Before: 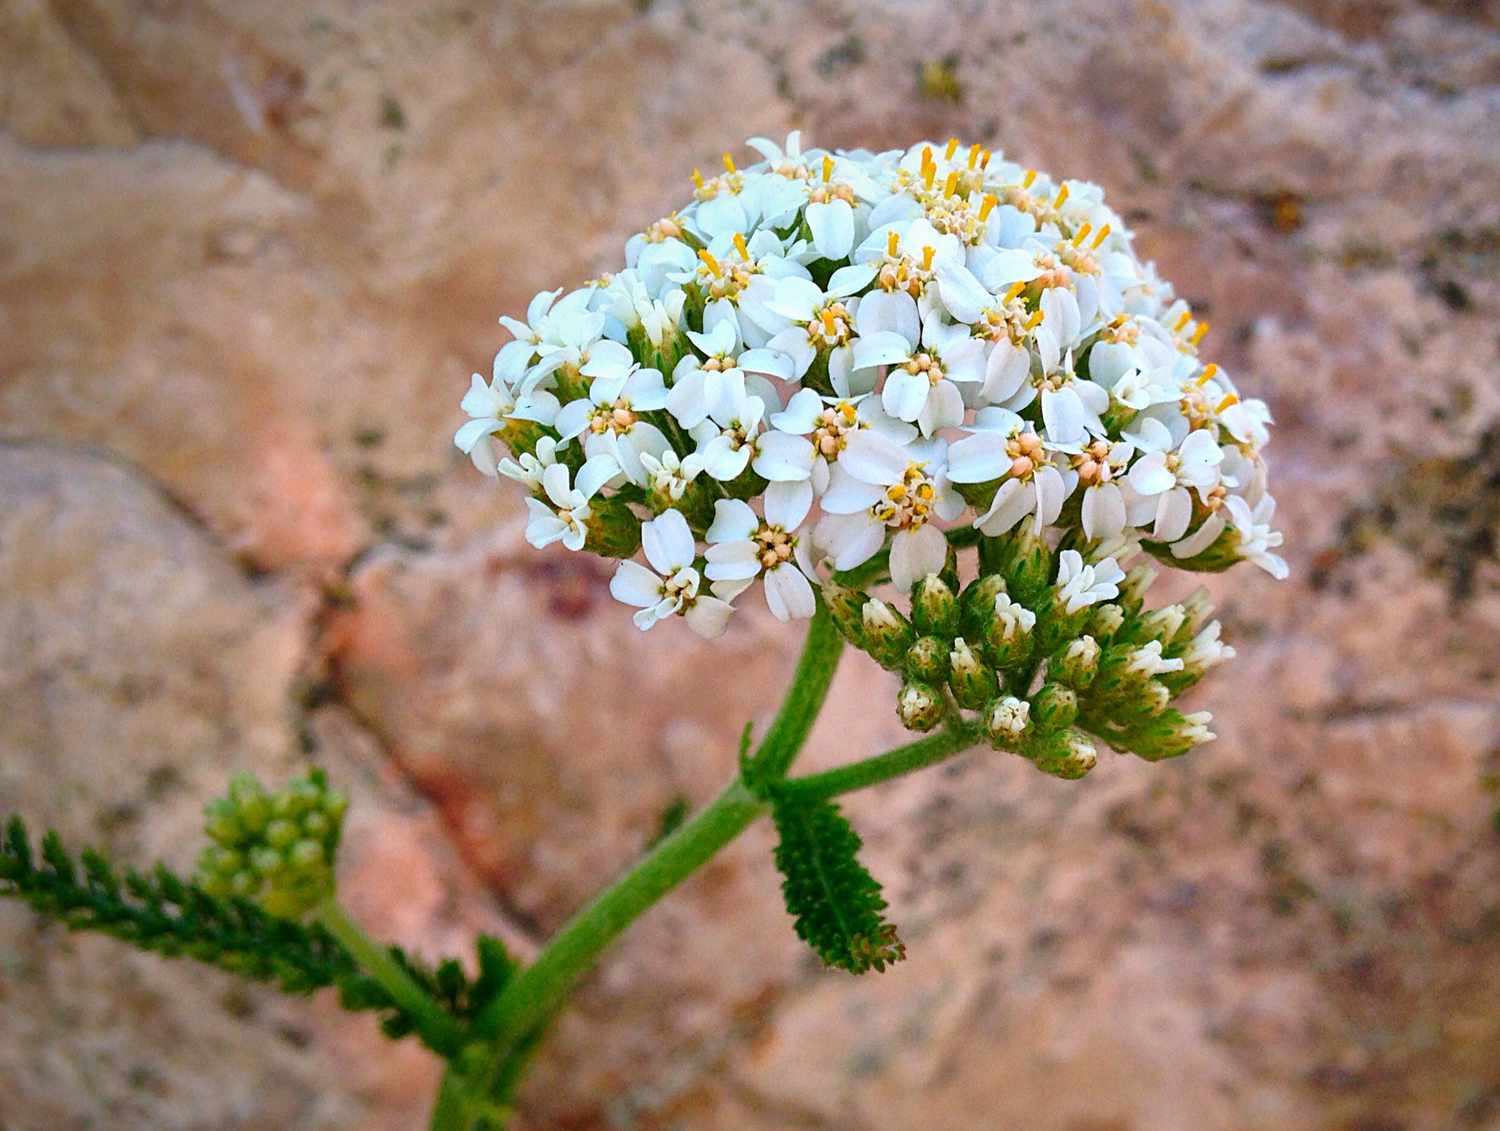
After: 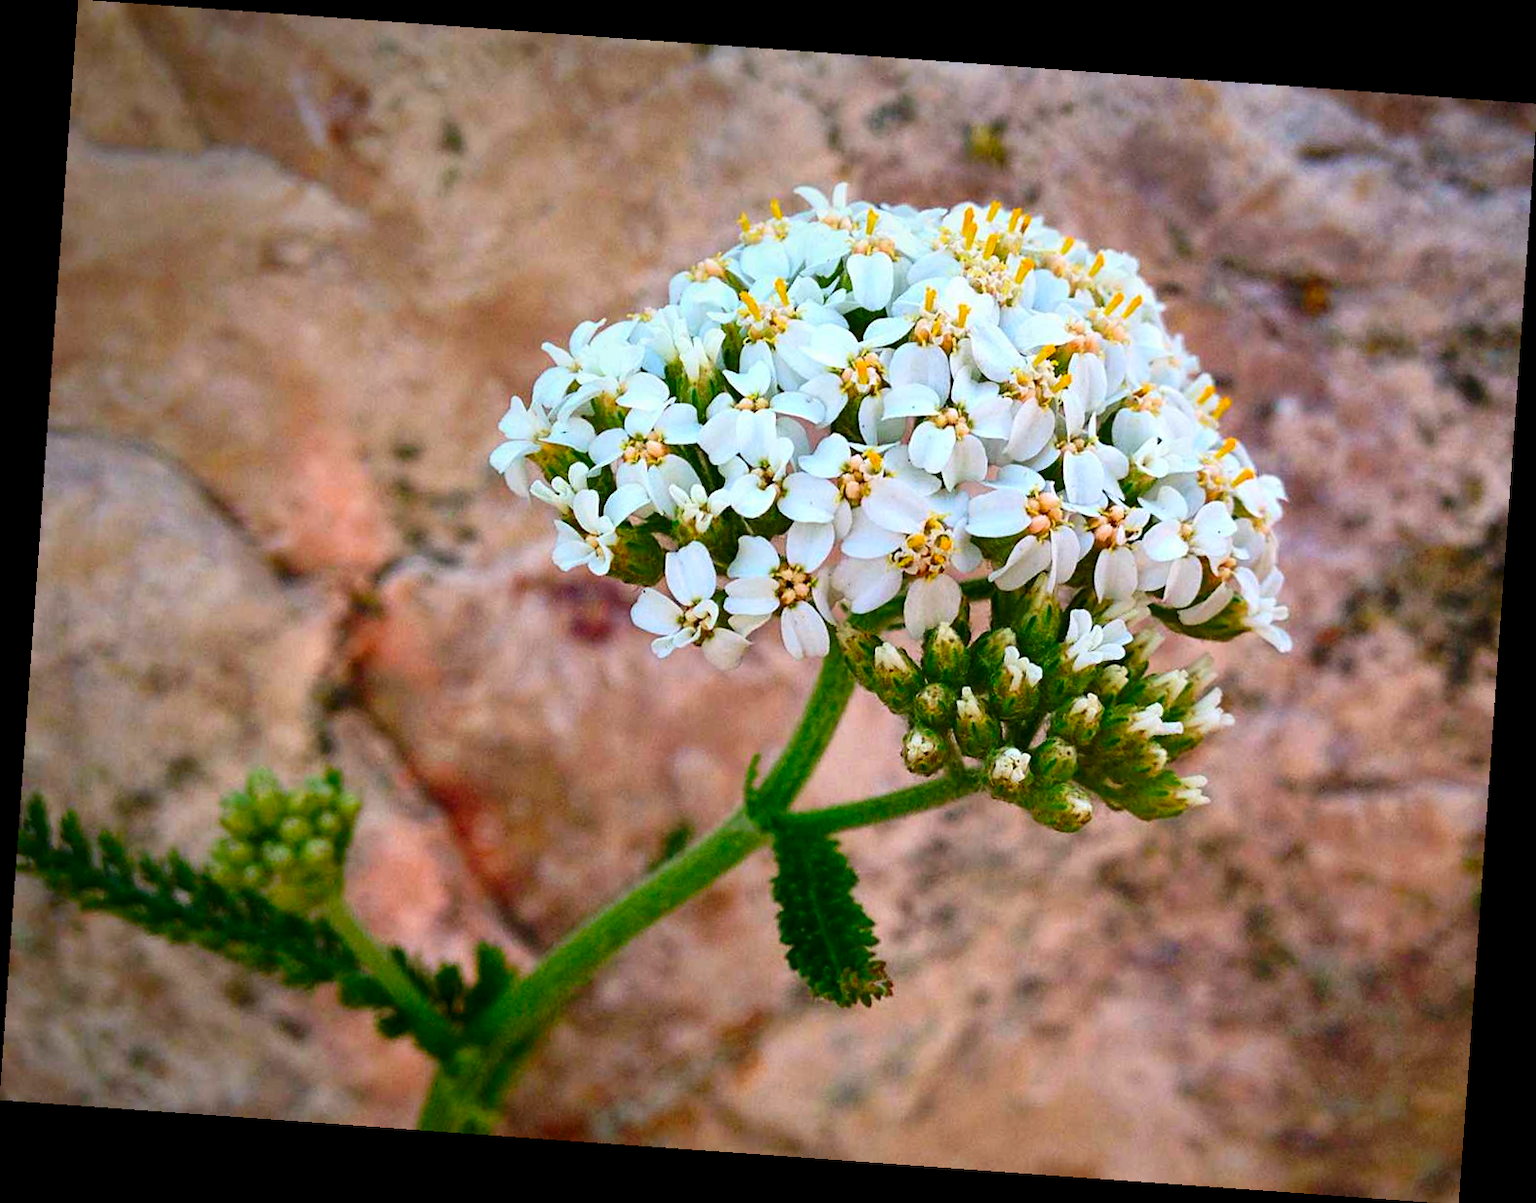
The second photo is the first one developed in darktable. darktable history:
contrast brightness saturation: contrast 0.13, brightness -0.05, saturation 0.16
rotate and perspective: rotation 4.1°, automatic cropping off
